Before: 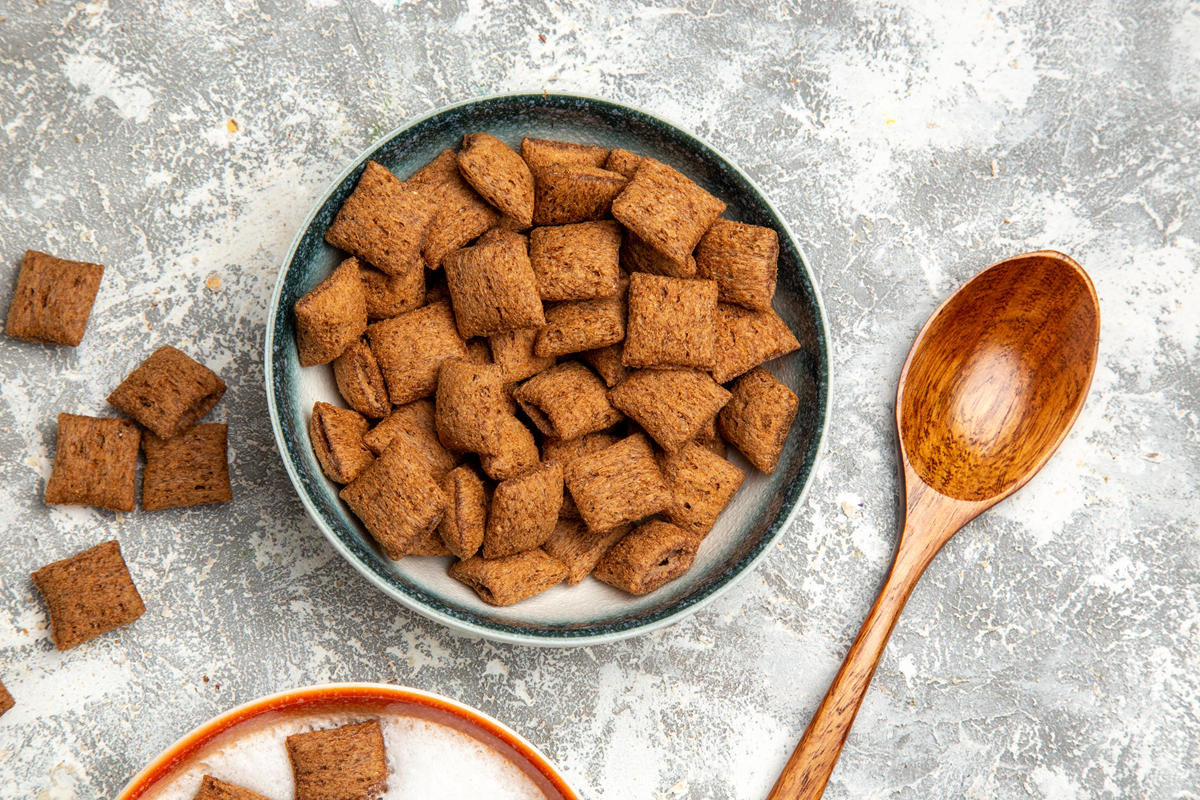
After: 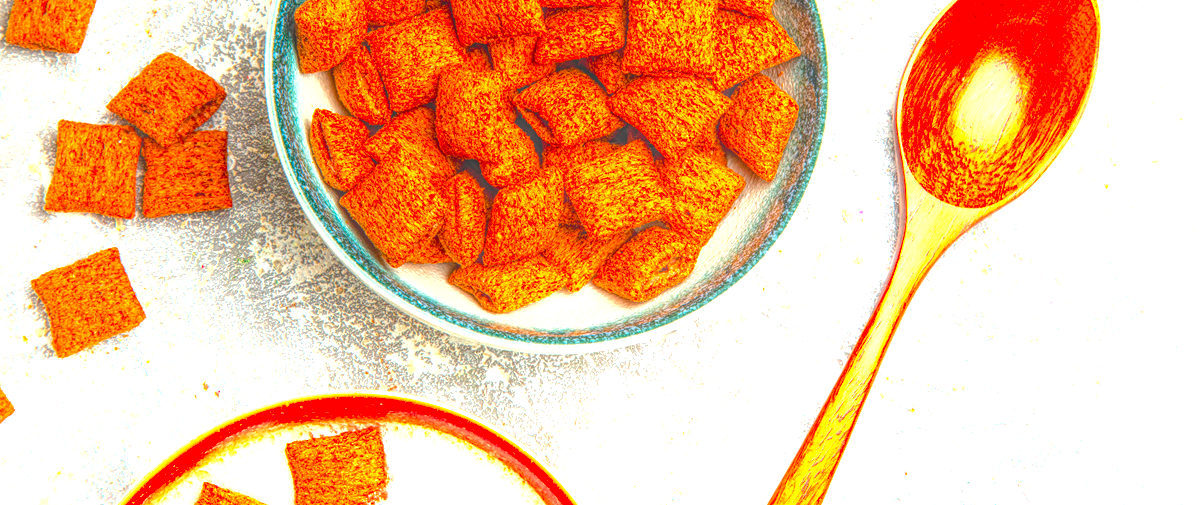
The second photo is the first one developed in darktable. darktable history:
local contrast: highlights 20%, shadows 26%, detail 201%, midtone range 0.2
exposure: black level correction 0, exposure 1.366 EV, compensate exposure bias true, compensate highlight preservation false
color correction: highlights b* -0.06, saturation 2.2
crop and rotate: top 36.764%
contrast equalizer: octaves 7, y [[0.439, 0.44, 0.442, 0.457, 0.493, 0.498], [0.5 ×6], [0.5 ×6], [0 ×6], [0 ×6]]
